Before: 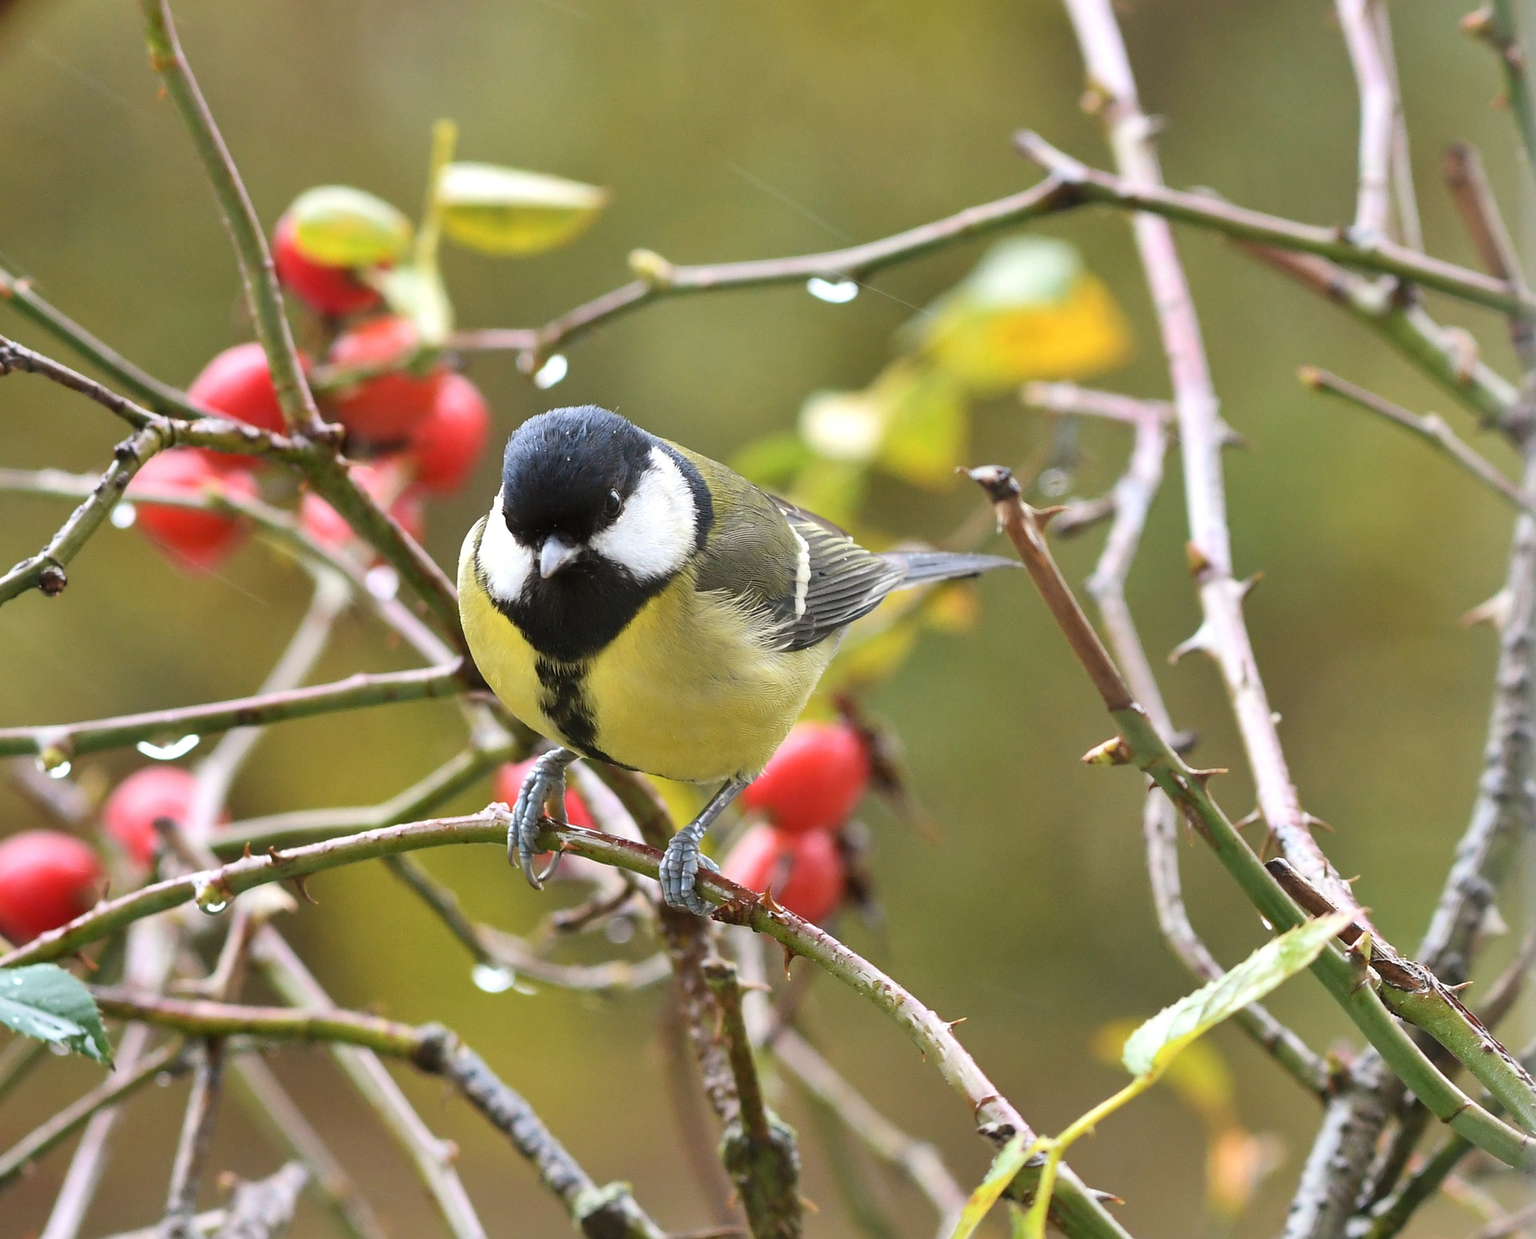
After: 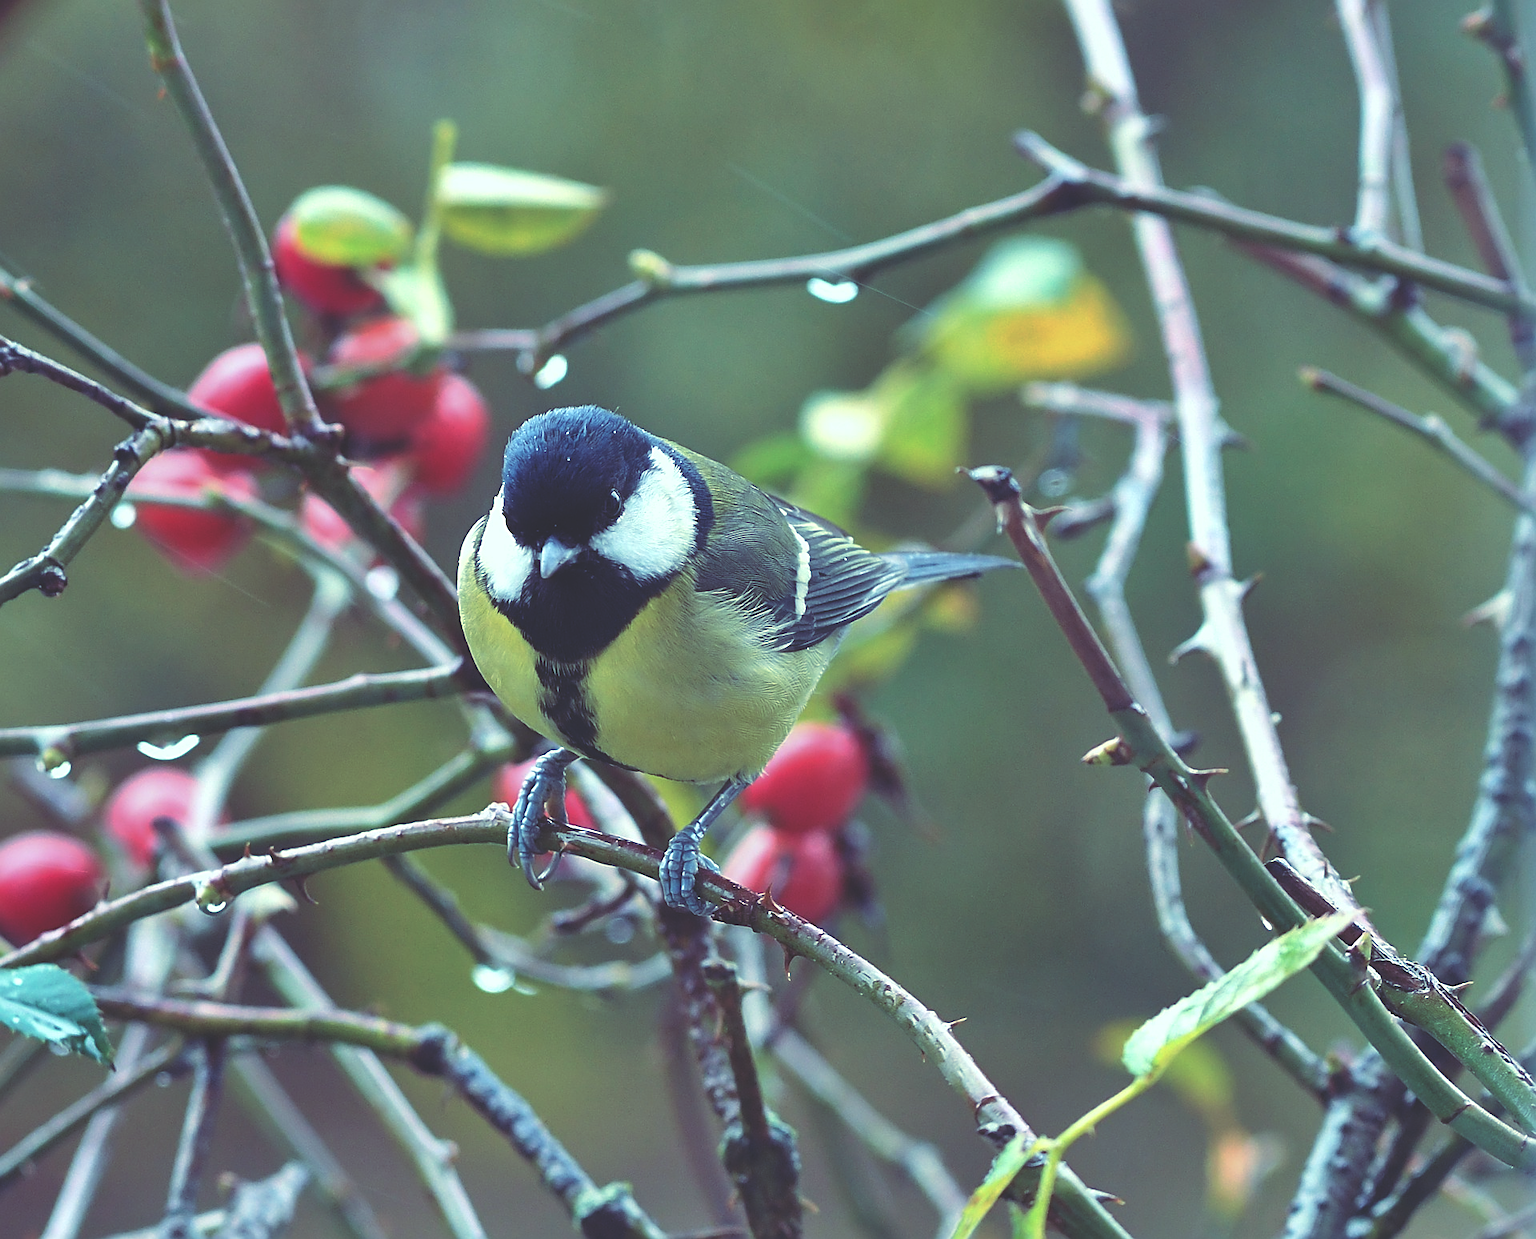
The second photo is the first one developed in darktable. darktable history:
sharpen: on, module defaults
rgb curve: curves: ch0 [(0, 0.186) (0.314, 0.284) (0.576, 0.466) (0.805, 0.691) (0.936, 0.886)]; ch1 [(0, 0.186) (0.314, 0.284) (0.581, 0.534) (0.771, 0.746) (0.936, 0.958)]; ch2 [(0, 0.216) (0.275, 0.39) (1, 1)], mode RGB, independent channels, compensate middle gray true, preserve colors none
